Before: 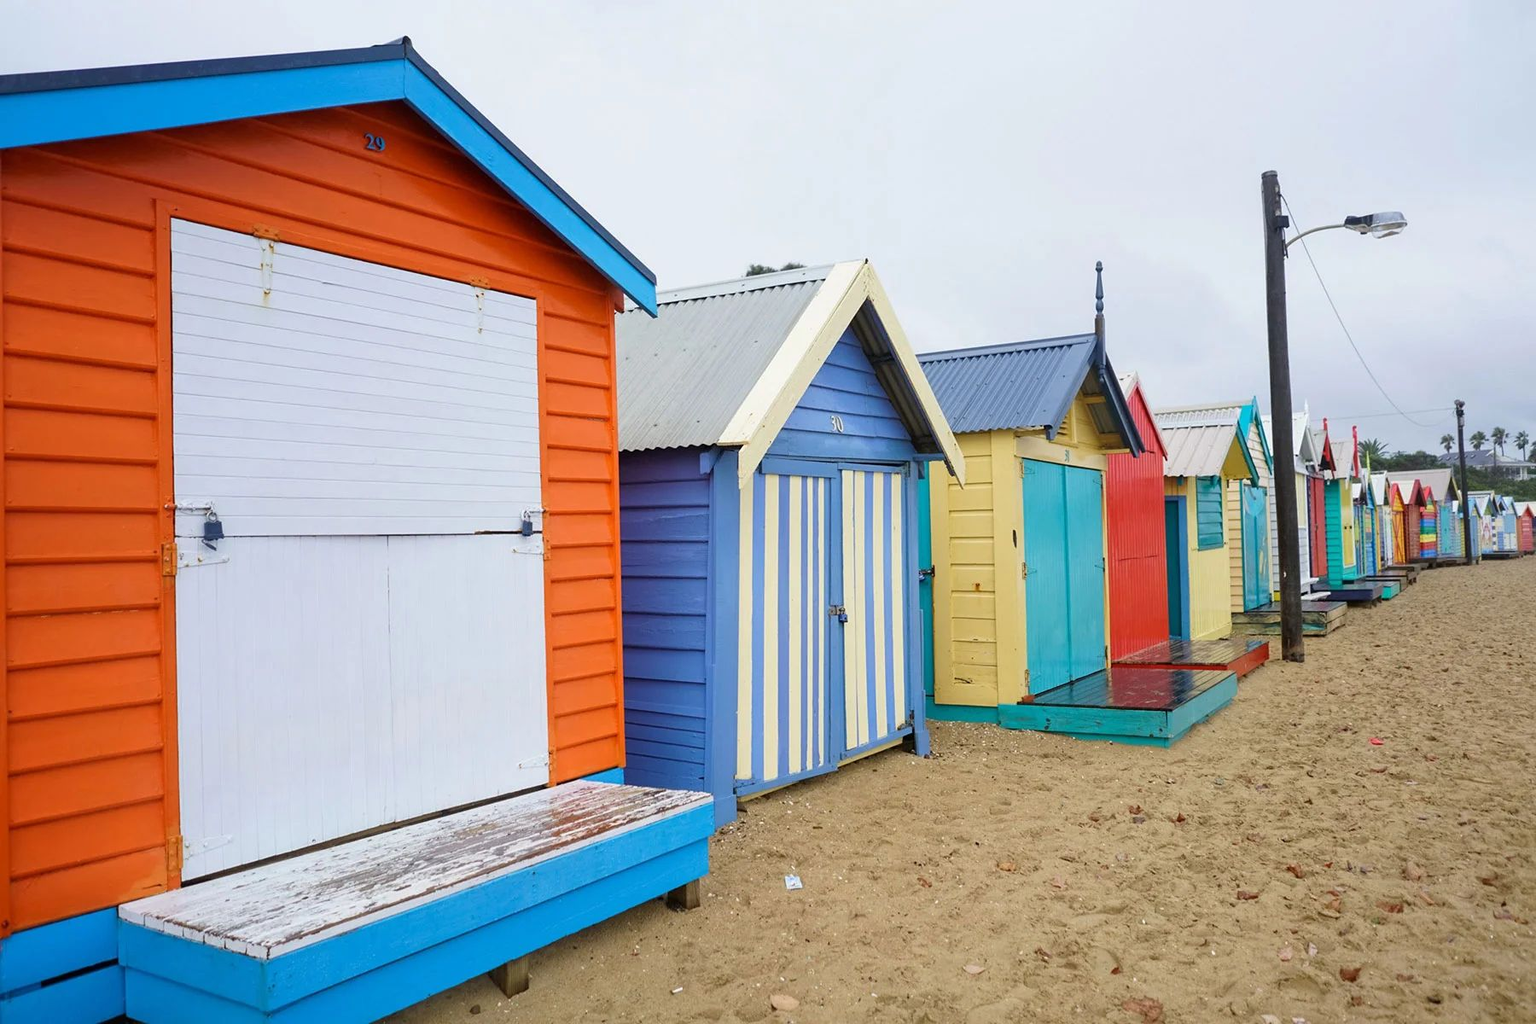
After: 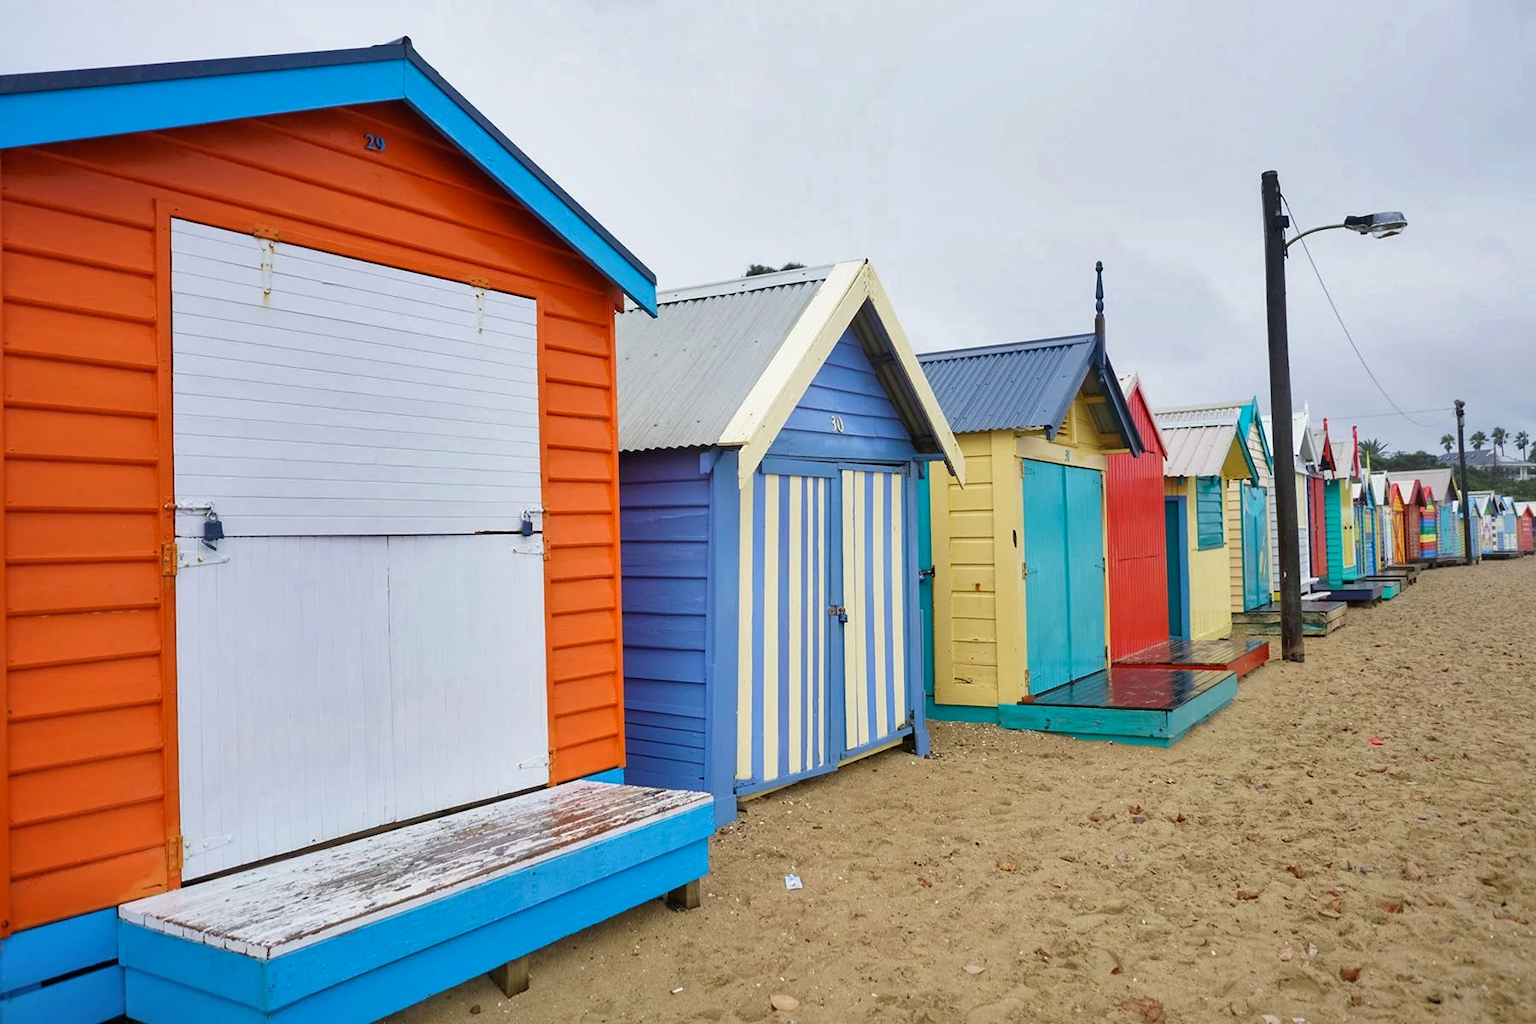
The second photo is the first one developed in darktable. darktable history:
bloom: size 15%, threshold 97%, strength 7%
shadows and highlights: low approximation 0.01, soften with gaussian
